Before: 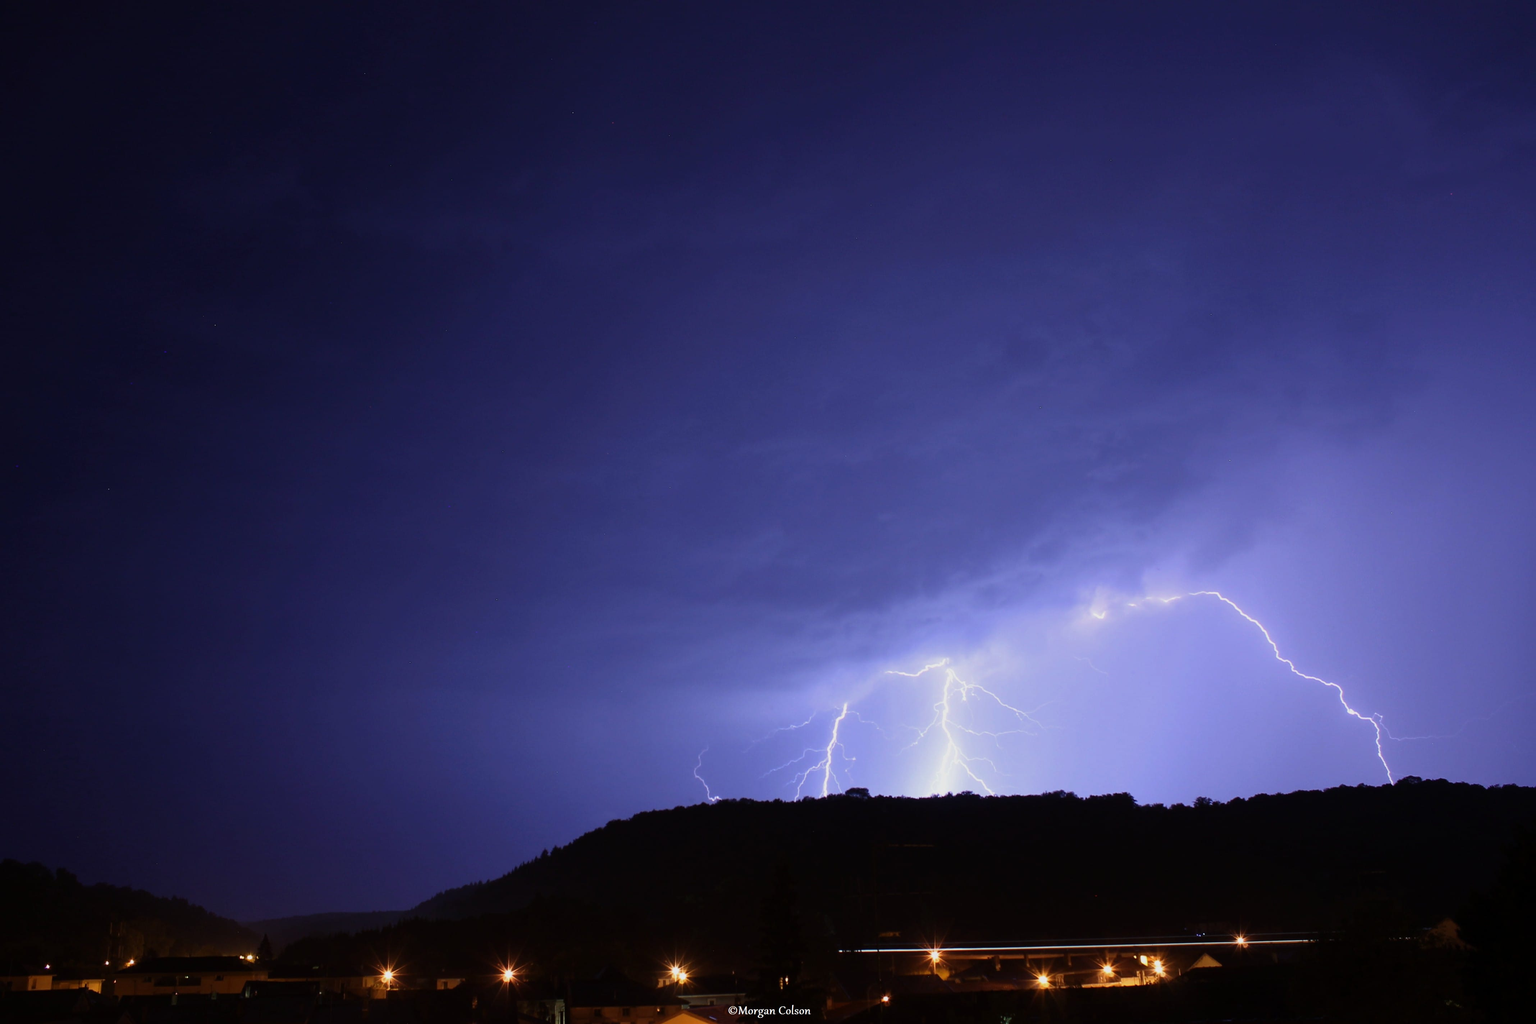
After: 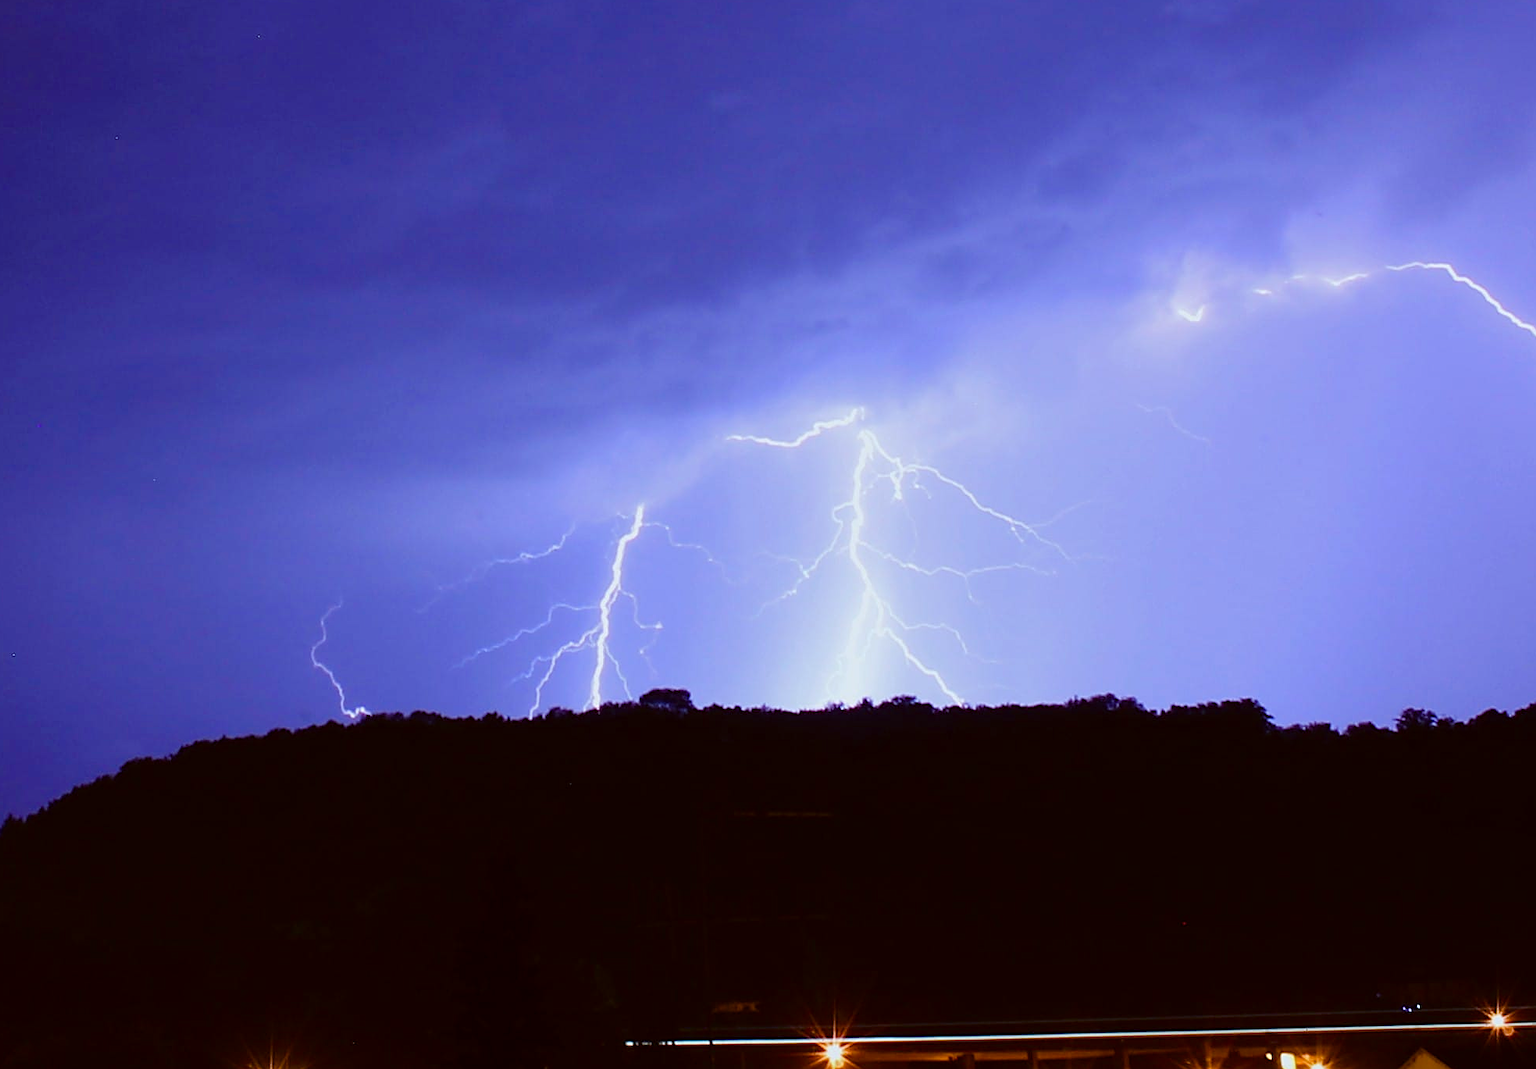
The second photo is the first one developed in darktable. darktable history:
color balance rgb: highlights gain › chroma 0.119%, highlights gain › hue 329.99°, perceptual saturation grading › global saturation 40.638%, perceptual saturation grading › highlights -50.03%, perceptual saturation grading › shadows 30.306%, global vibrance 20%
color correction: highlights a* -3.53, highlights b* -6.77, shadows a* 3.13, shadows b* 5.74
sharpen: on, module defaults
crop: left 35.874%, top 45.975%, right 18.072%, bottom 5.924%
